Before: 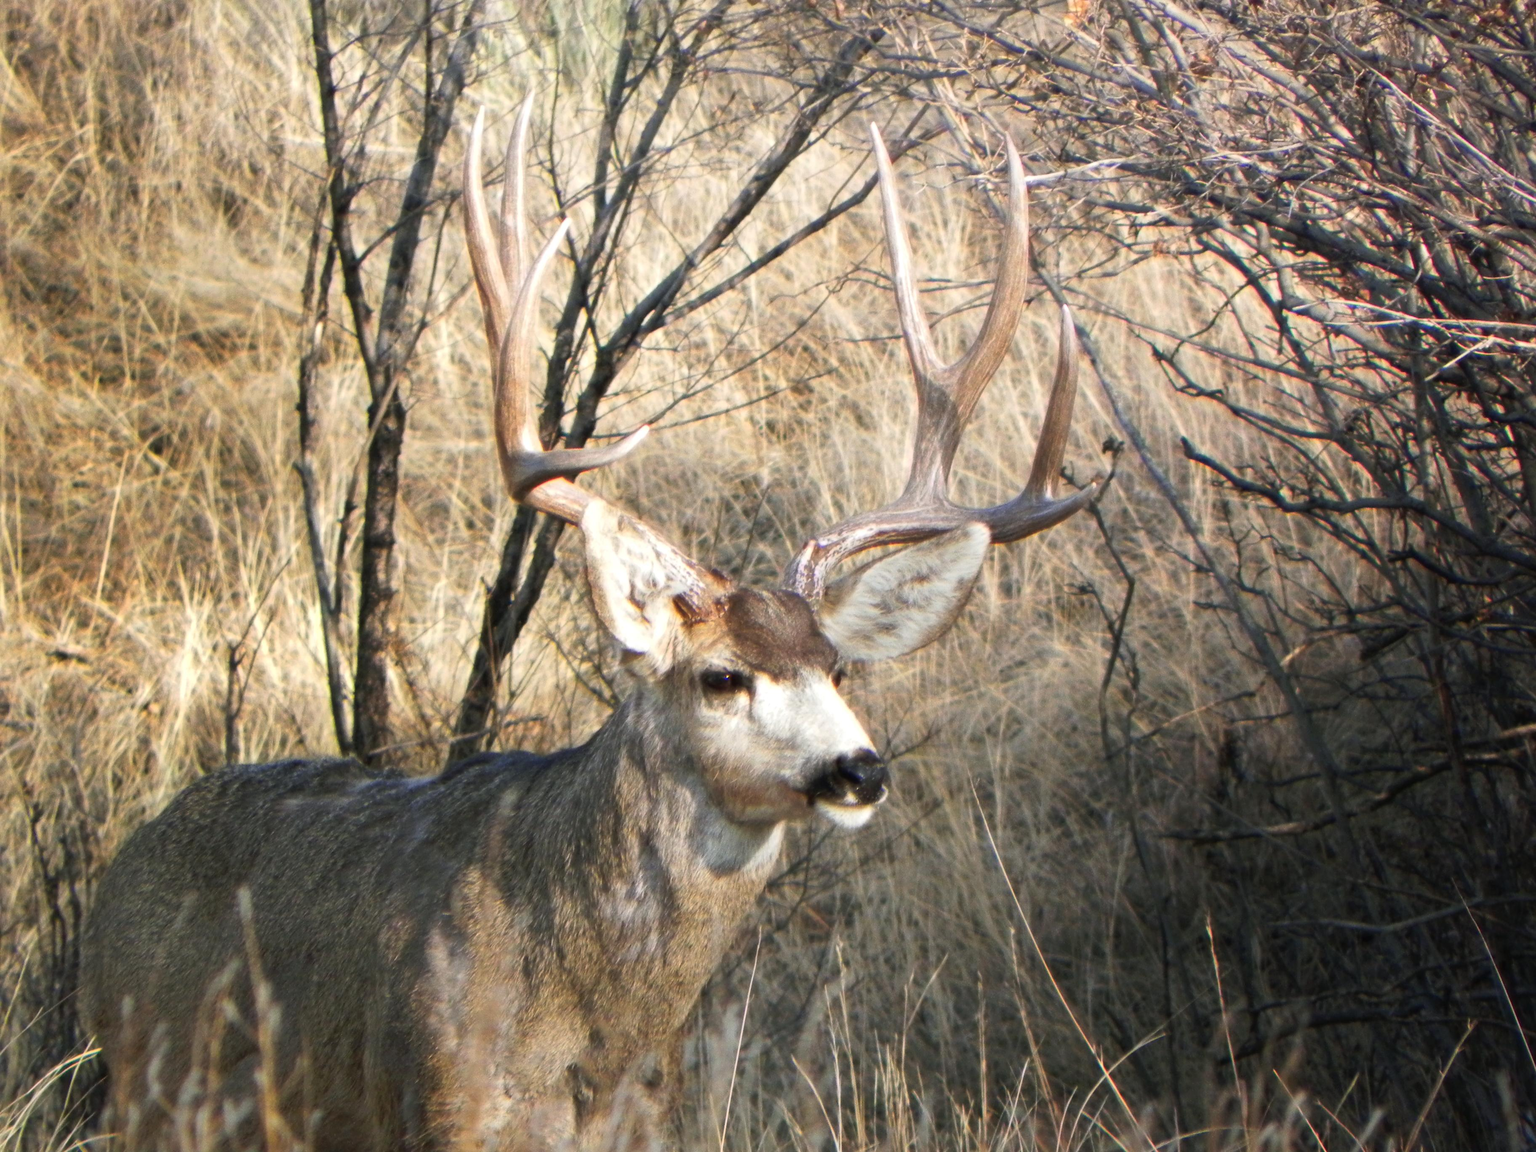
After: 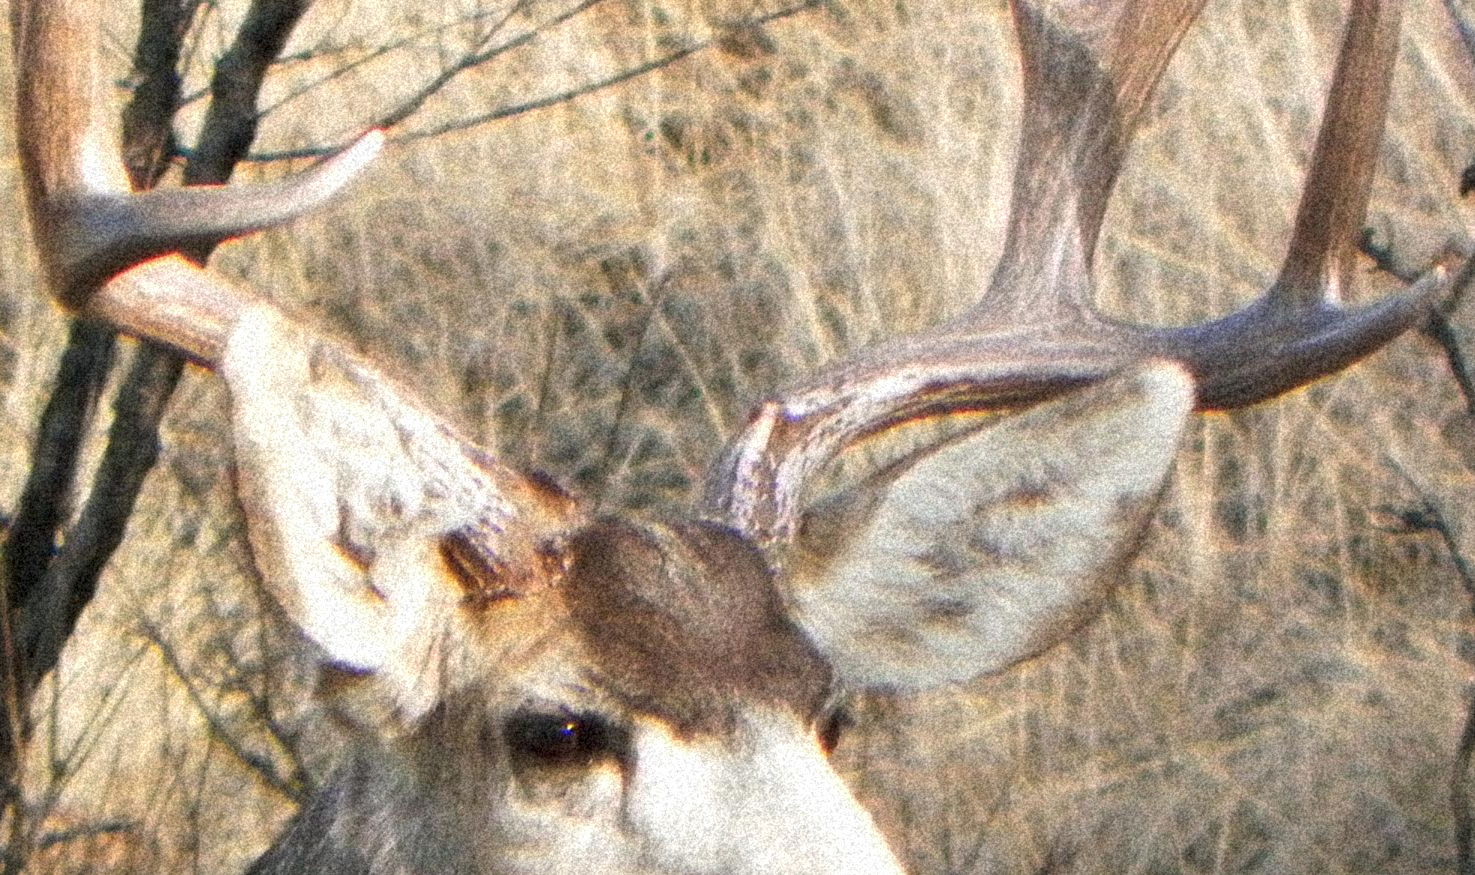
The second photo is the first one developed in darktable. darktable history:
crop: left 31.751%, top 32.172%, right 27.8%, bottom 35.83%
white balance: emerald 1
grain: coarseness 46.9 ISO, strength 50.21%, mid-tones bias 0%
